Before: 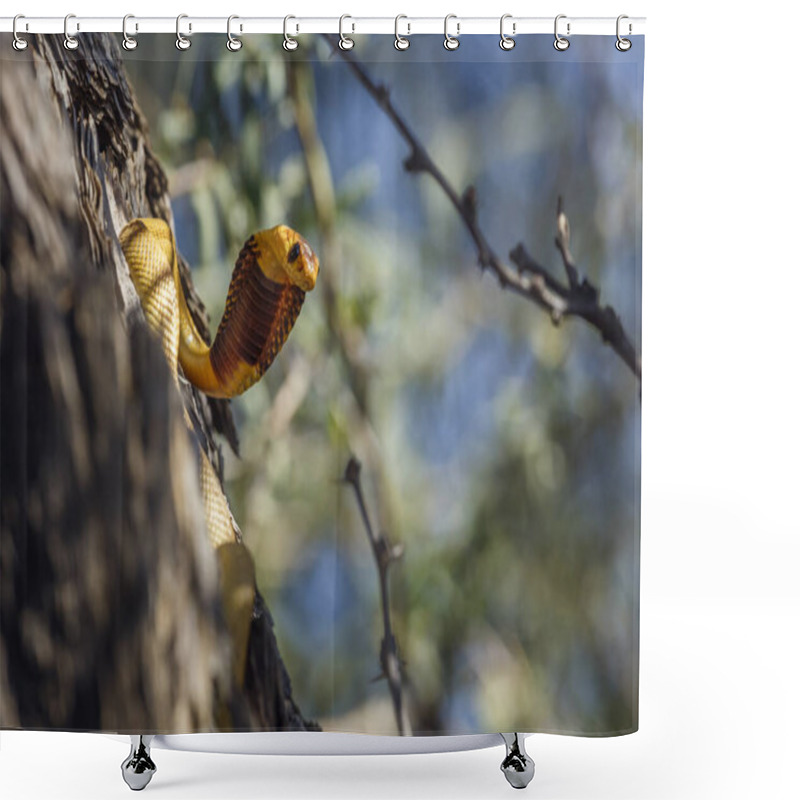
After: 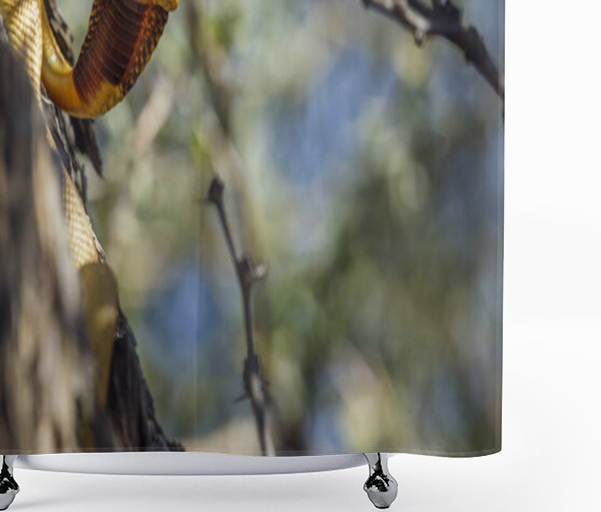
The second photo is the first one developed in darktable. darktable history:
exposure: exposure -0.042 EV, compensate highlight preservation false
crop and rotate: left 17.205%, top 35.066%, right 7.546%, bottom 0.834%
